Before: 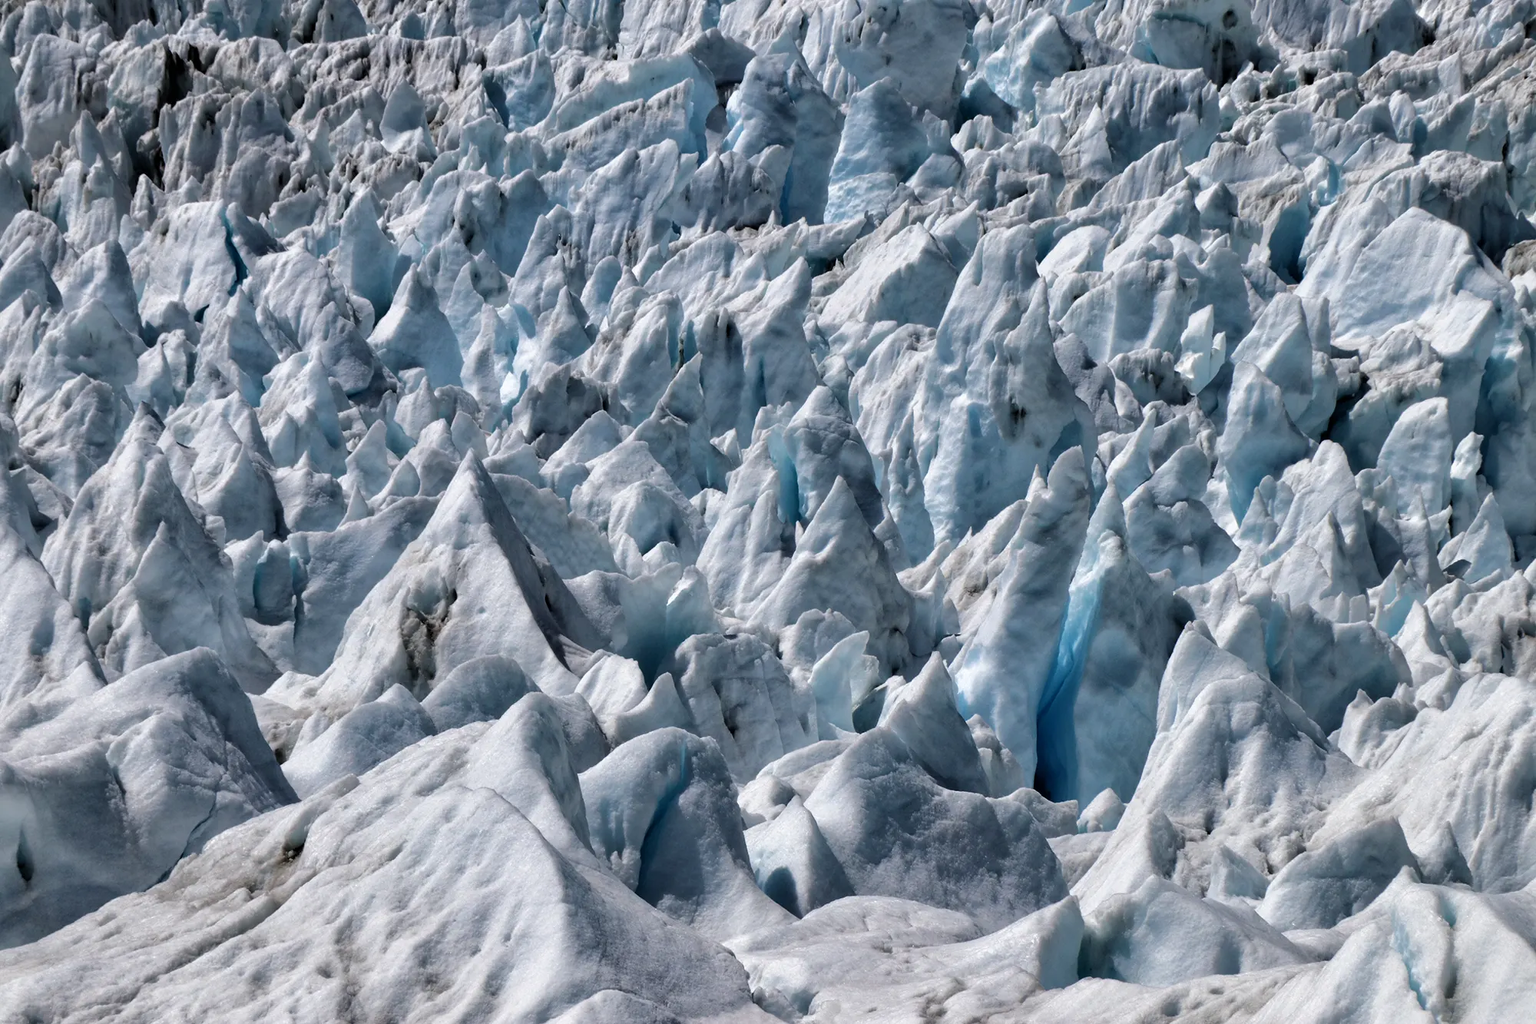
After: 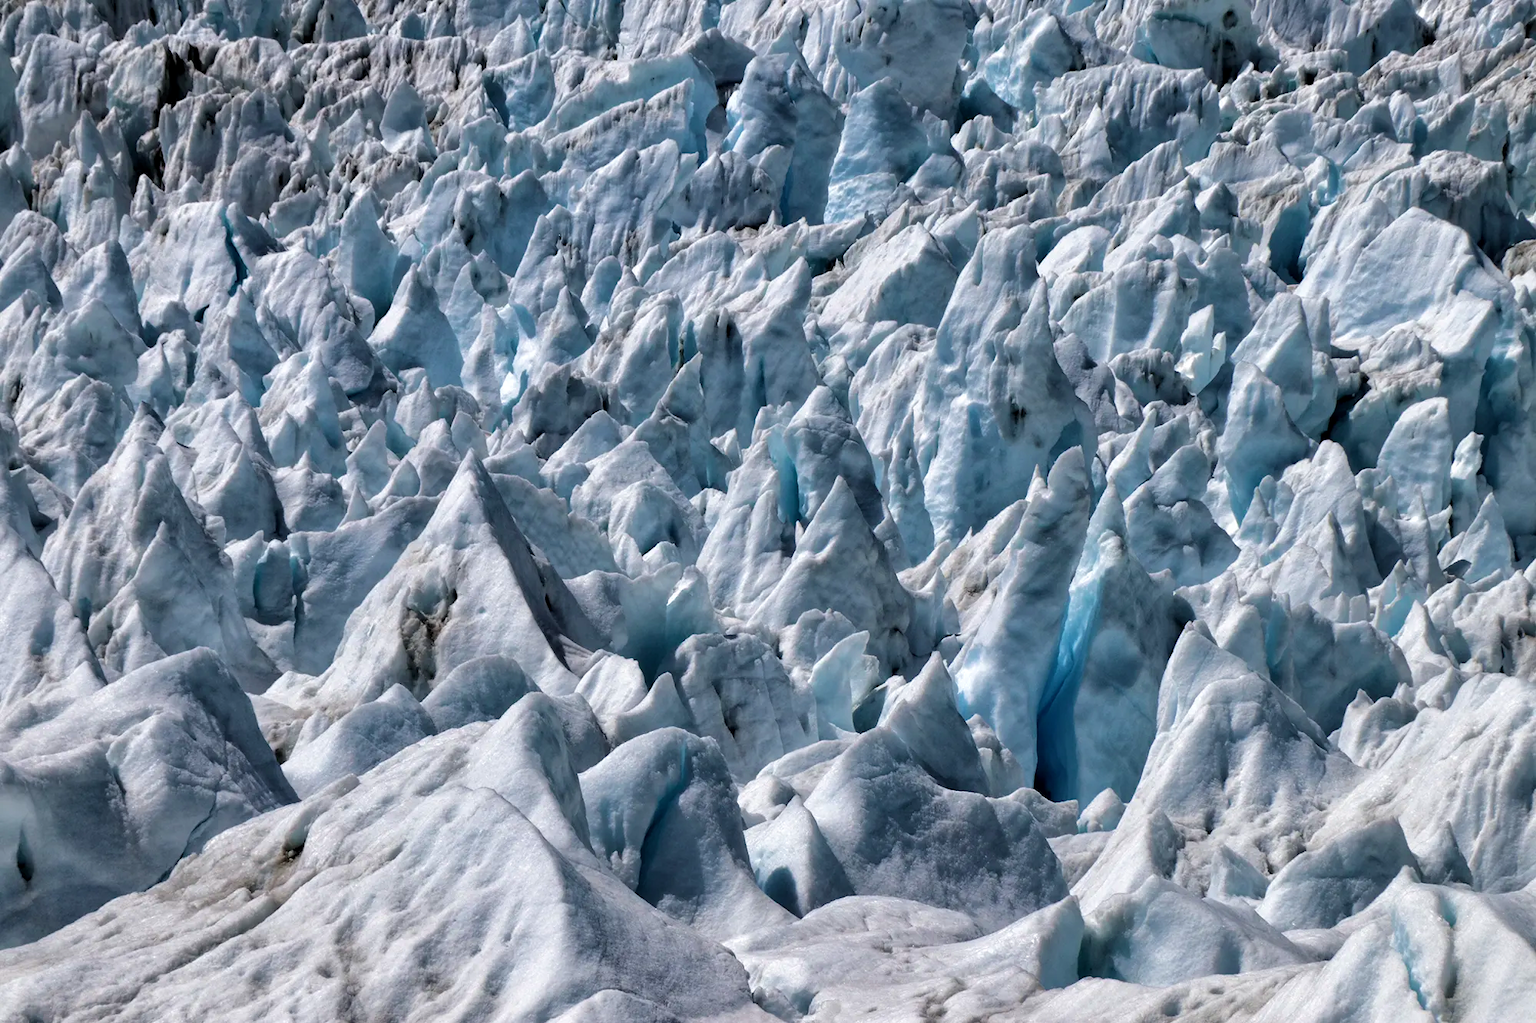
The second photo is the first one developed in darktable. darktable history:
velvia: on, module defaults
local contrast: highlights 106%, shadows 98%, detail 119%, midtone range 0.2
